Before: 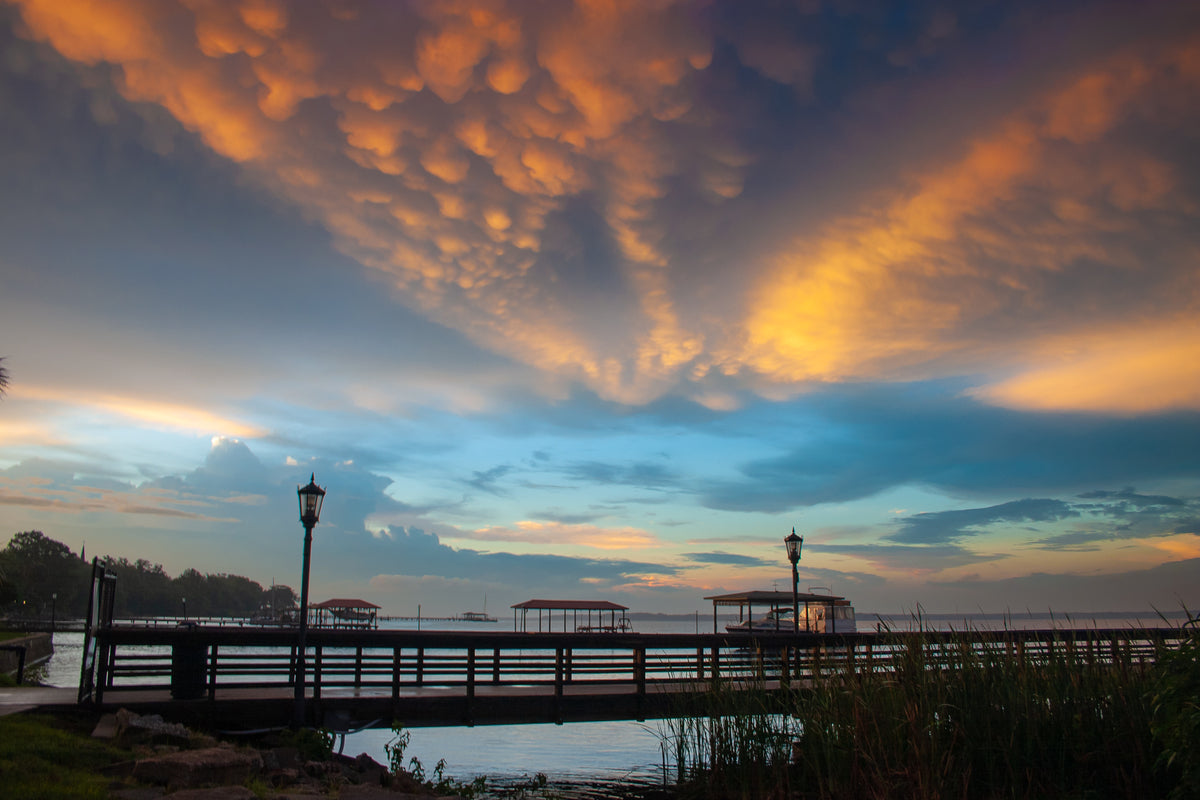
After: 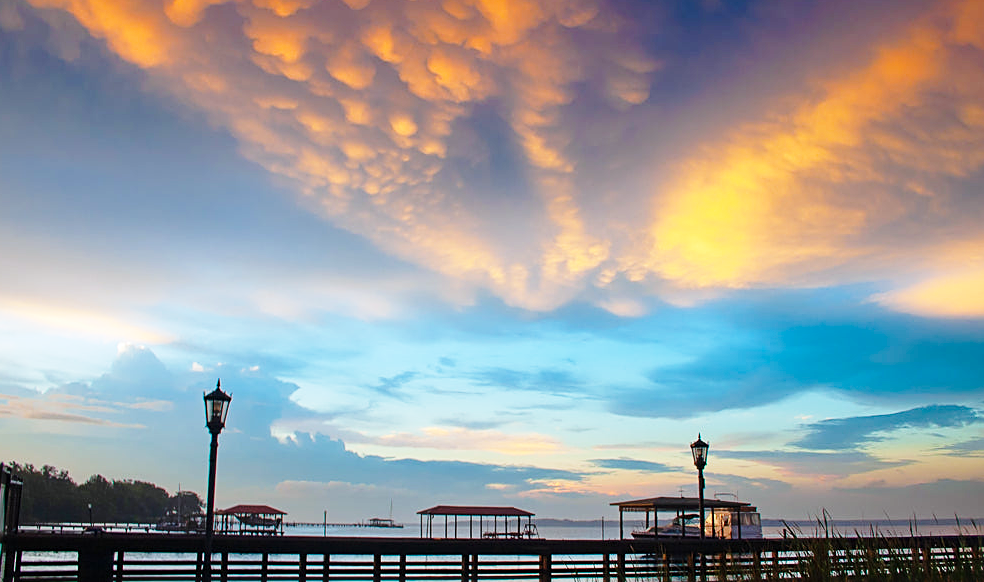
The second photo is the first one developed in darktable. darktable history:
color balance rgb: linear chroma grading › shadows 19.44%, linear chroma grading › highlights 3.42%, linear chroma grading › mid-tones 10.16%
crop: left 7.856%, top 11.836%, right 10.12%, bottom 15.387%
sharpen: on, module defaults
base curve: curves: ch0 [(0, 0) (0.028, 0.03) (0.121, 0.232) (0.46, 0.748) (0.859, 0.968) (1, 1)], preserve colors none
white balance: red 0.976, blue 1.04
